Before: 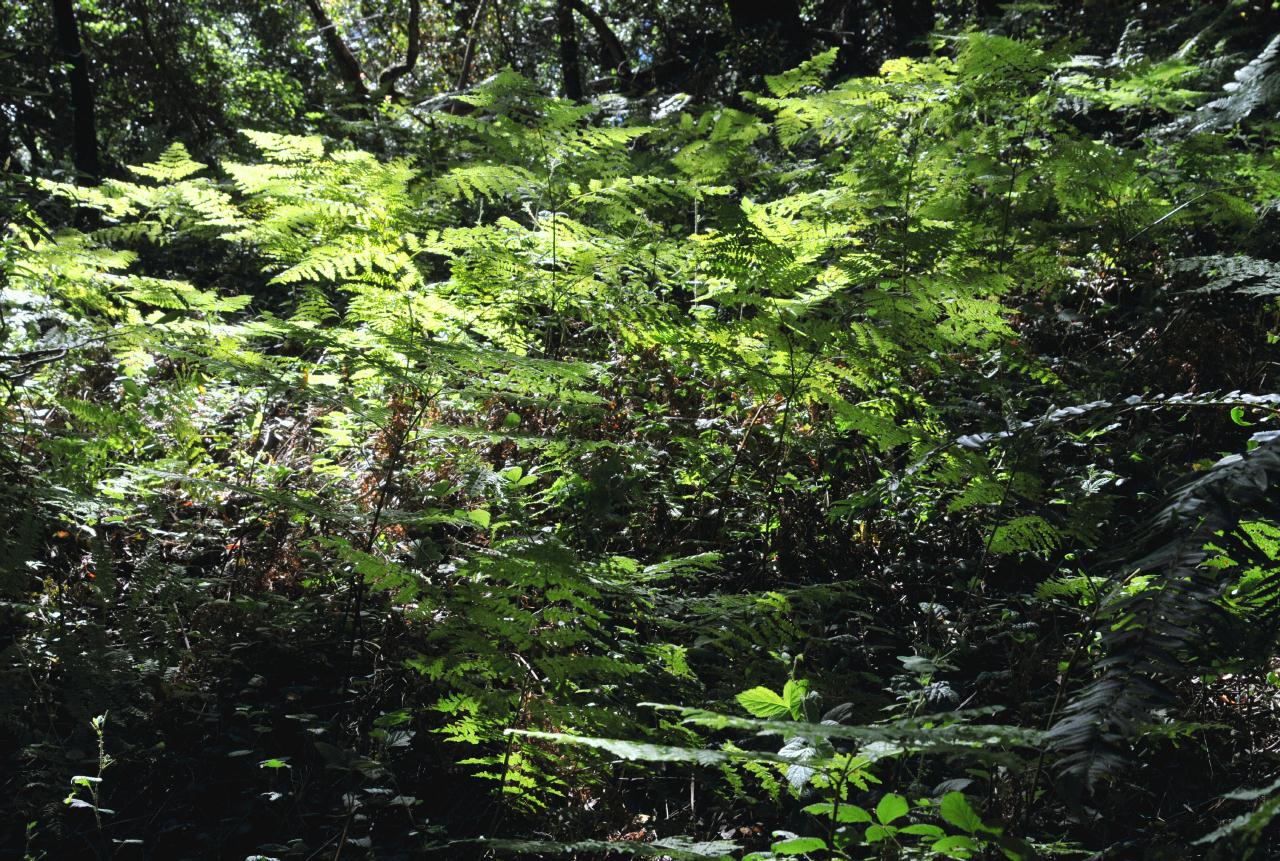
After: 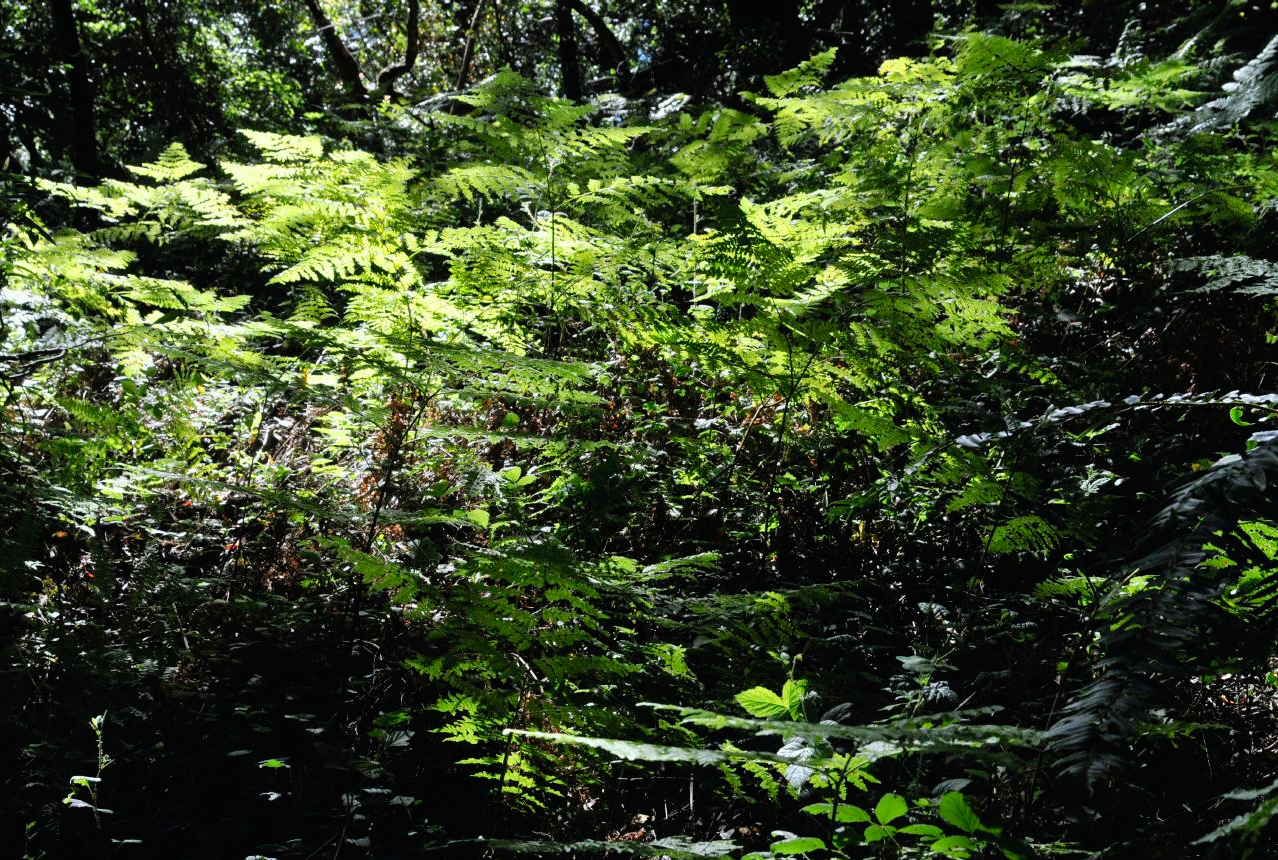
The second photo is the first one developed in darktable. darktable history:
tone curve: curves: ch0 [(0, 0) (0.003, 0.003) (0.011, 0.003) (0.025, 0.007) (0.044, 0.014) (0.069, 0.02) (0.1, 0.03) (0.136, 0.054) (0.177, 0.099) (0.224, 0.156) (0.277, 0.227) (0.335, 0.302) (0.399, 0.375) (0.468, 0.456) (0.543, 0.54) (0.623, 0.625) (0.709, 0.717) (0.801, 0.807) (0.898, 0.895) (1, 1)], preserve colors none
crop and rotate: left 0.137%, bottom 0.01%
